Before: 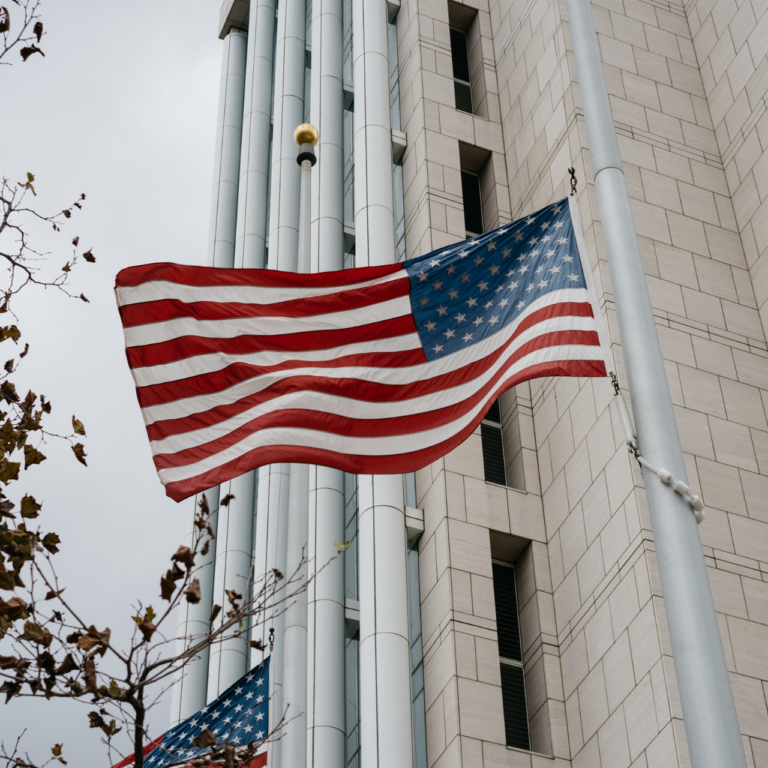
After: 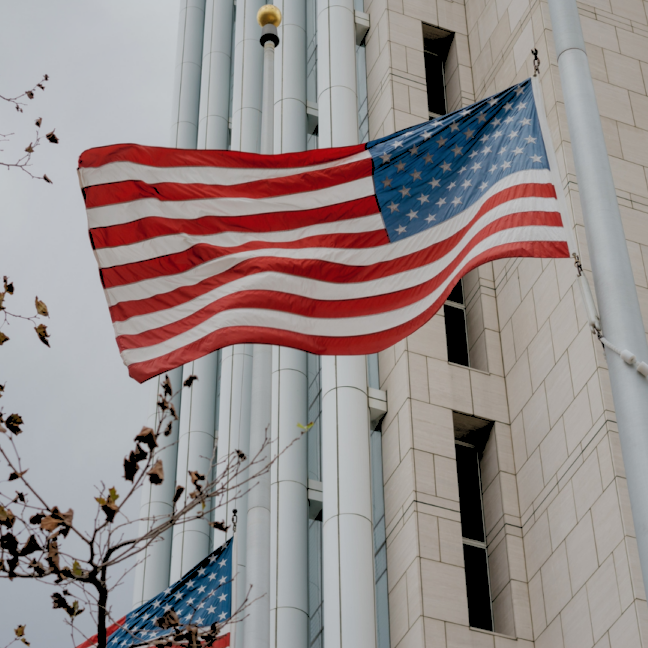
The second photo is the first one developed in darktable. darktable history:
rgb levels: preserve colors sum RGB, levels [[0.038, 0.433, 0.934], [0, 0.5, 1], [0, 0.5, 1]]
shadows and highlights: on, module defaults
crop and rotate: left 4.842%, top 15.51%, right 10.668%
